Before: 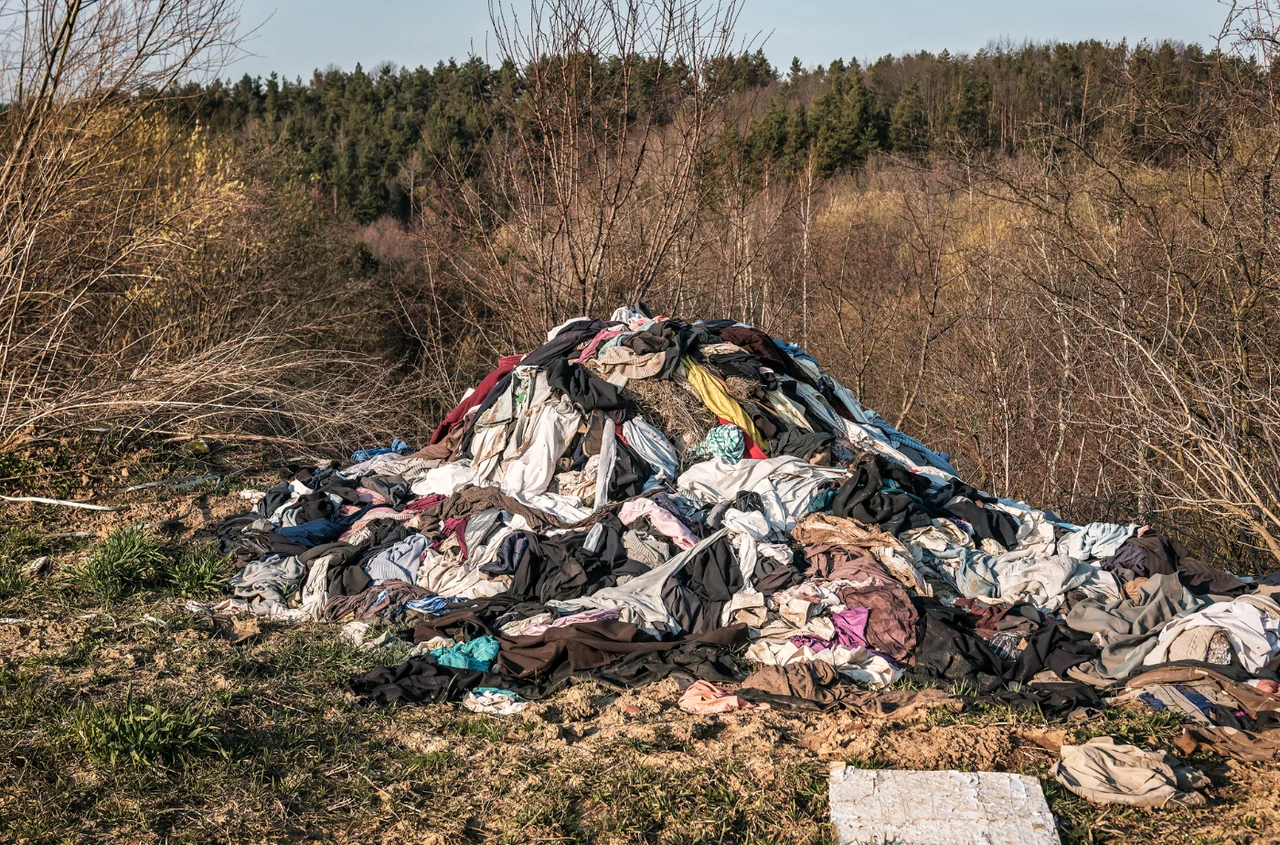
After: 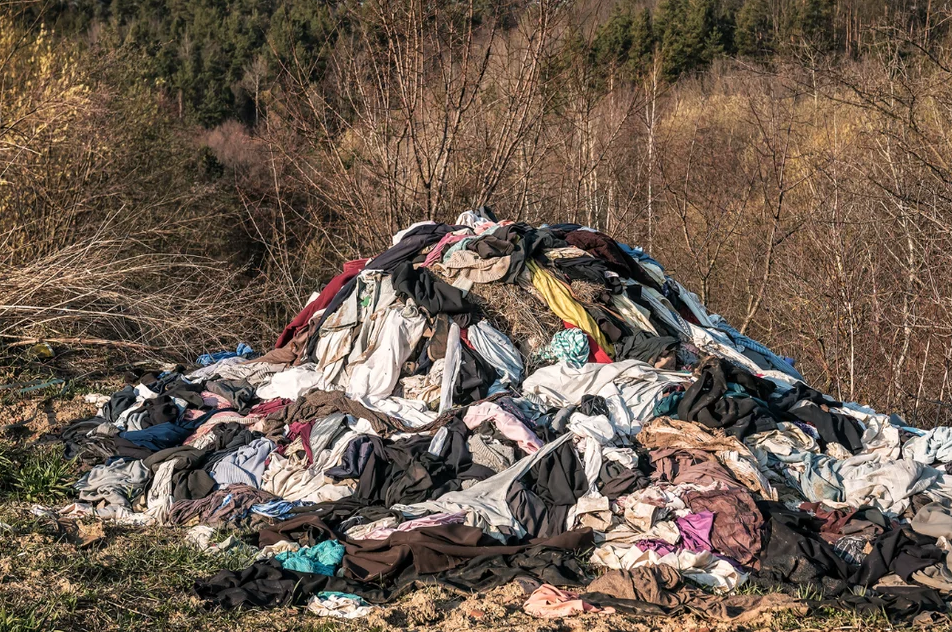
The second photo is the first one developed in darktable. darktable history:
crop and rotate: left 12.182%, top 11.47%, right 13.386%, bottom 13.714%
